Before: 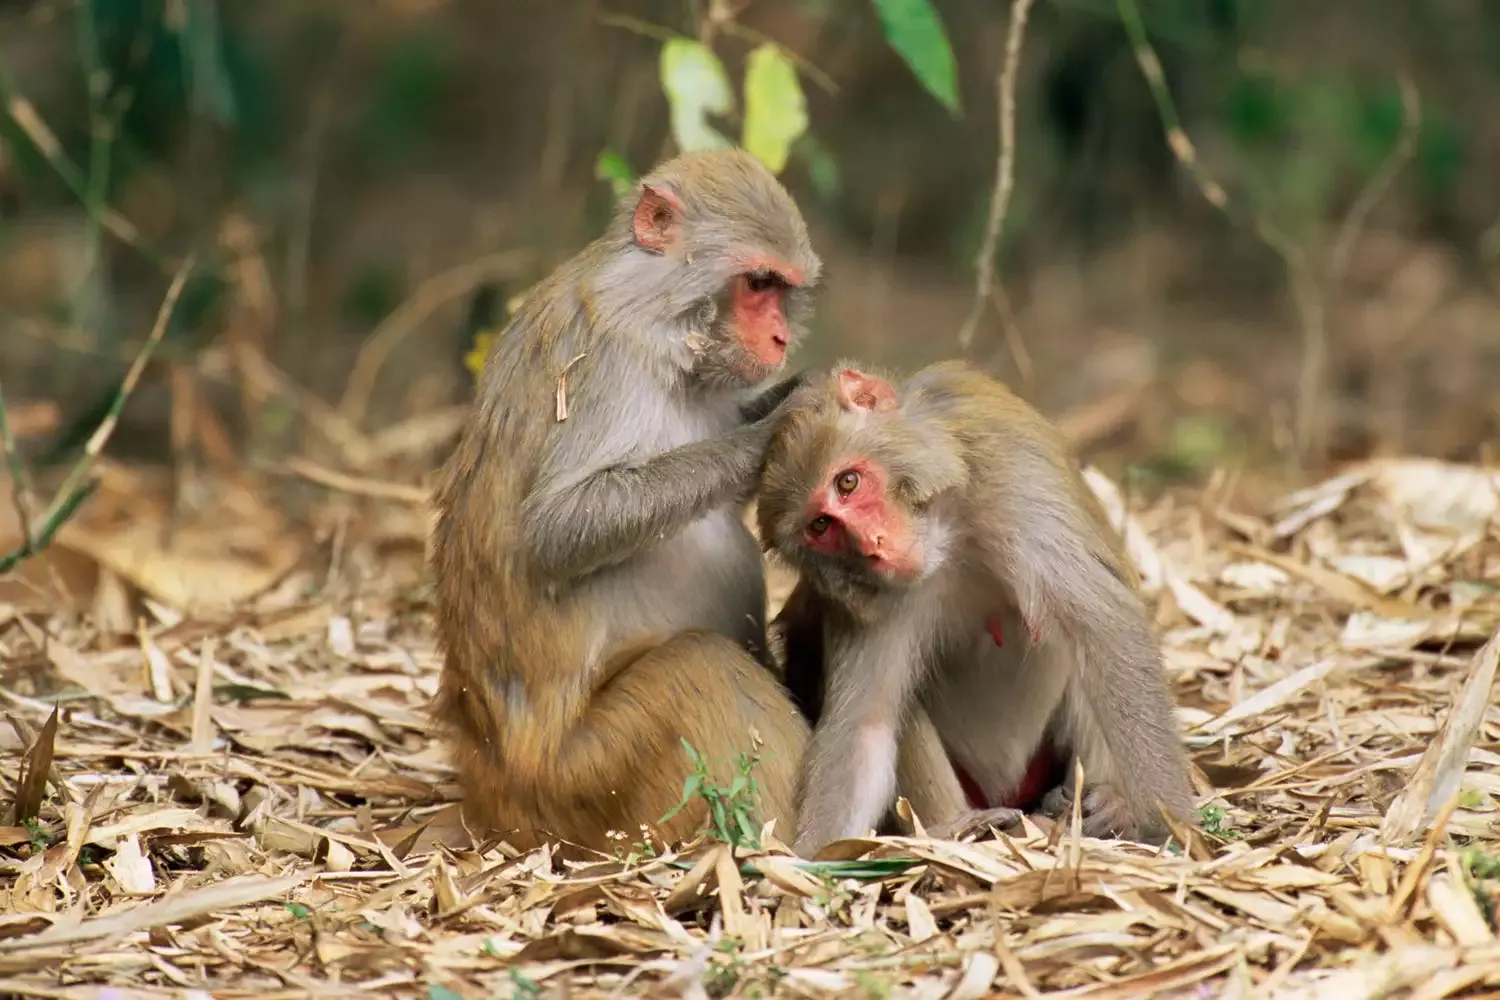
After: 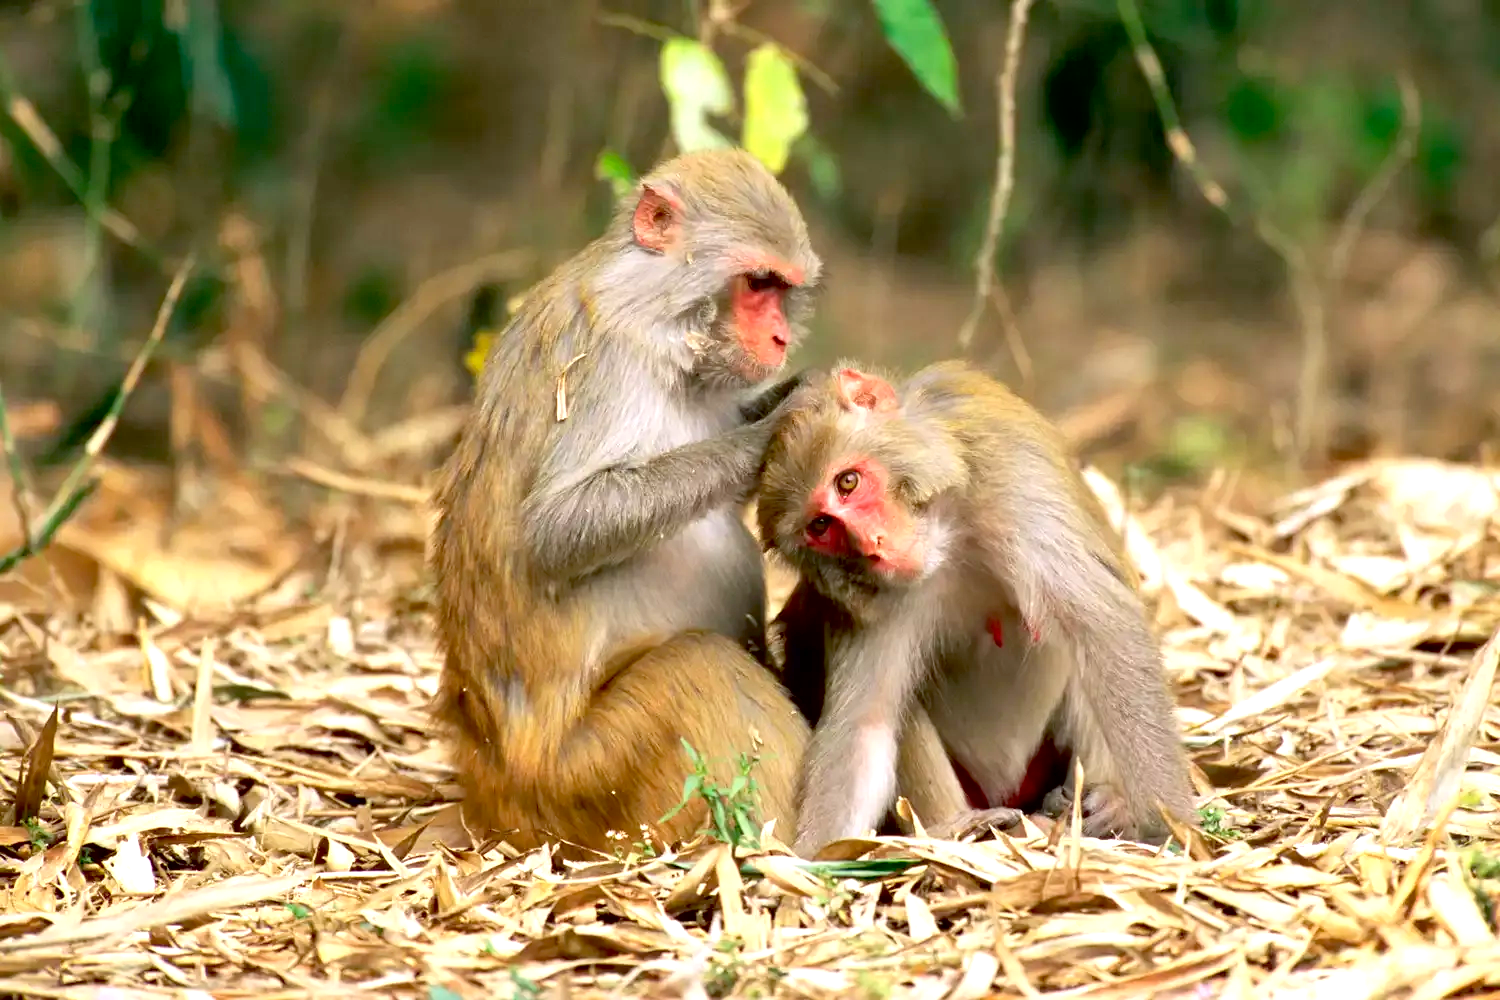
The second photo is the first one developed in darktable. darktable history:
tone curve: color space Lab, linked channels, preserve colors none
contrast brightness saturation: contrast 0.04, saturation 0.16
exposure: black level correction 0.012, exposure 0.7 EV, compensate exposure bias true, compensate highlight preservation false
